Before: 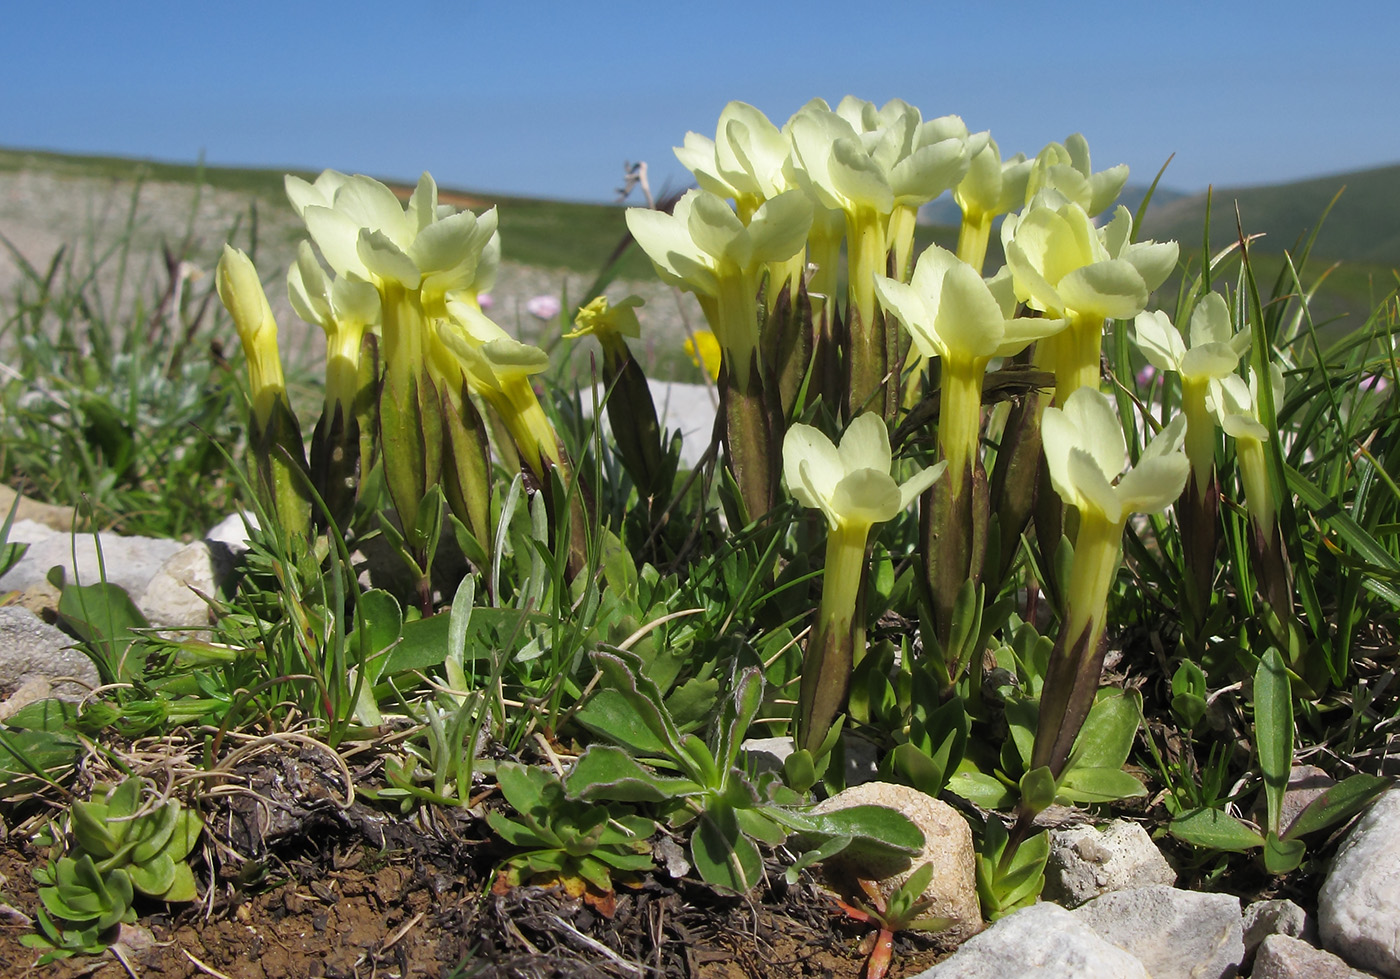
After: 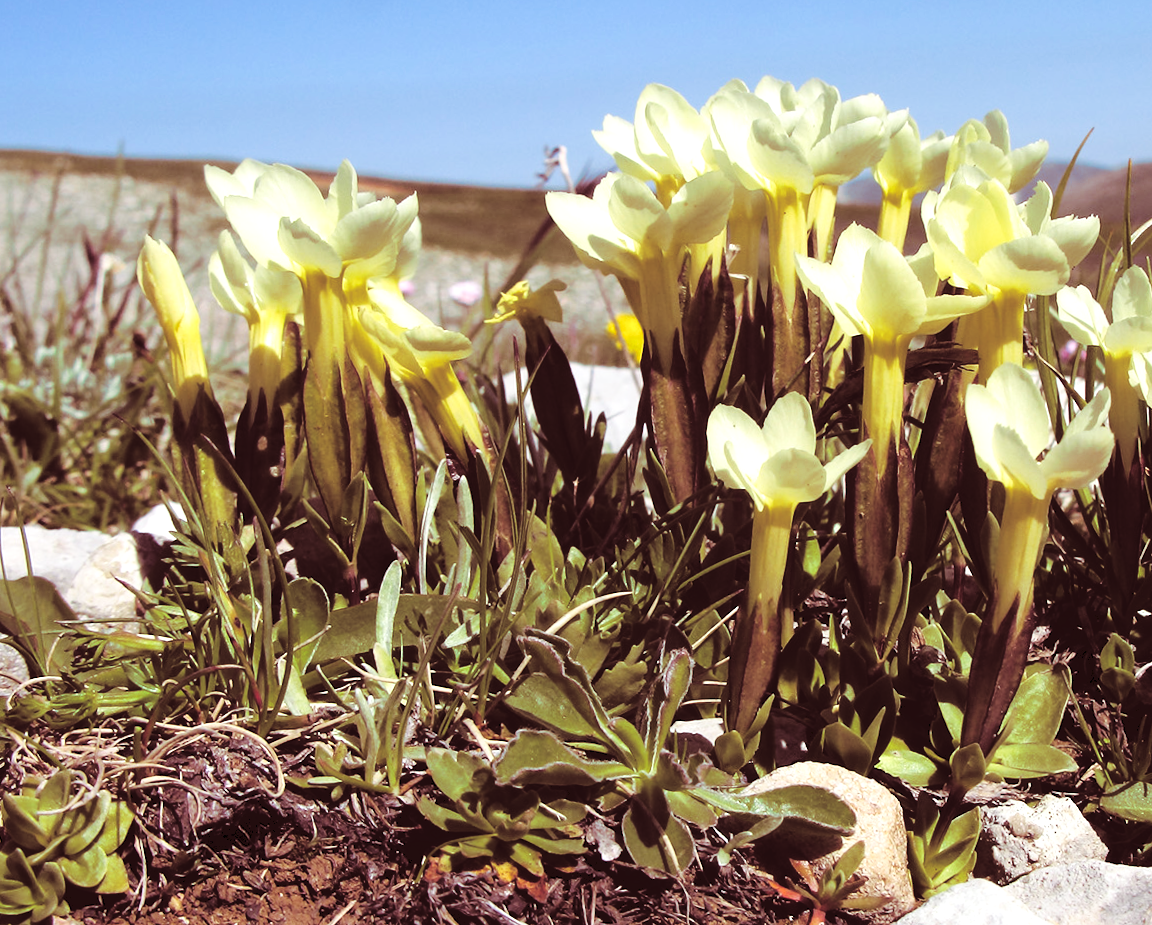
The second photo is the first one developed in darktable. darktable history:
split-toning: highlights › hue 187.2°, highlights › saturation 0.83, balance -68.05, compress 56.43%
exposure: black level correction 0.001, exposure 0.5 EV, compensate exposure bias true, compensate highlight preservation false
crop and rotate: angle 1°, left 4.281%, top 0.642%, right 11.383%, bottom 2.486%
tone curve: curves: ch0 [(0, 0) (0.003, 0.072) (0.011, 0.073) (0.025, 0.072) (0.044, 0.076) (0.069, 0.089) (0.1, 0.103) (0.136, 0.123) (0.177, 0.158) (0.224, 0.21) (0.277, 0.275) (0.335, 0.372) (0.399, 0.463) (0.468, 0.556) (0.543, 0.633) (0.623, 0.712) (0.709, 0.795) (0.801, 0.869) (0.898, 0.942) (1, 1)], preserve colors none
color balance: gamma [0.9, 0.988, 0.975, 1.025], gain [1.05, 1, 1, 1]
